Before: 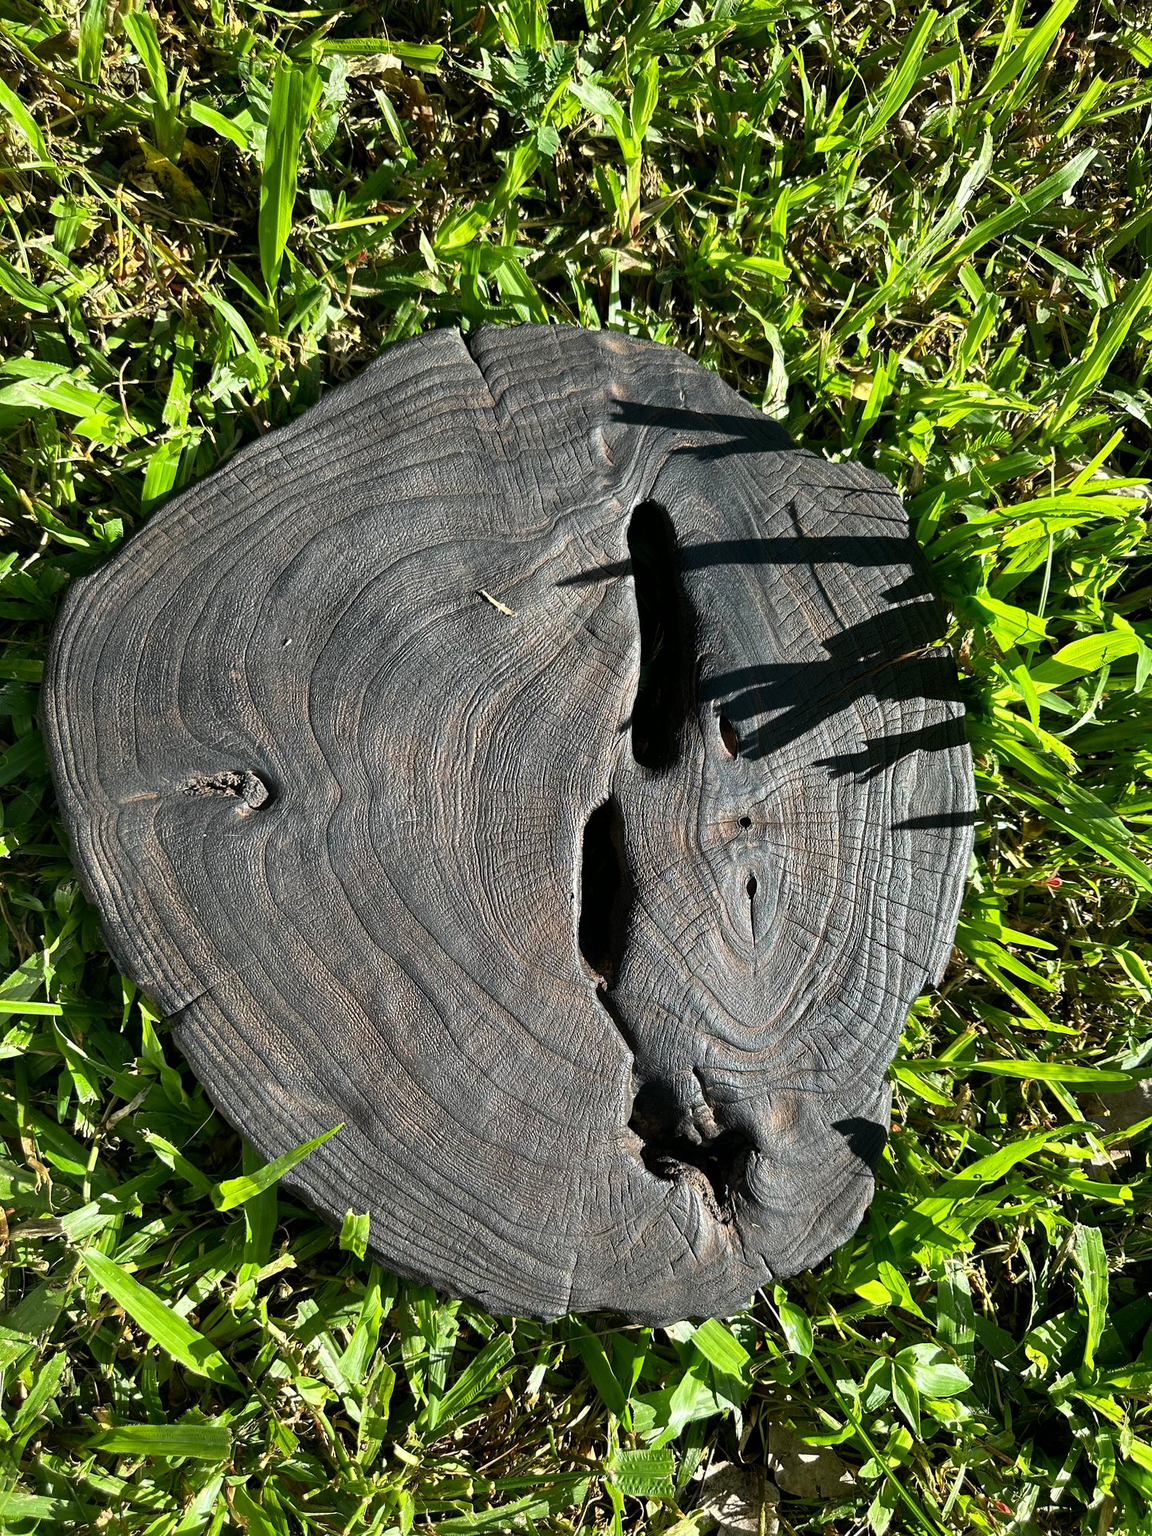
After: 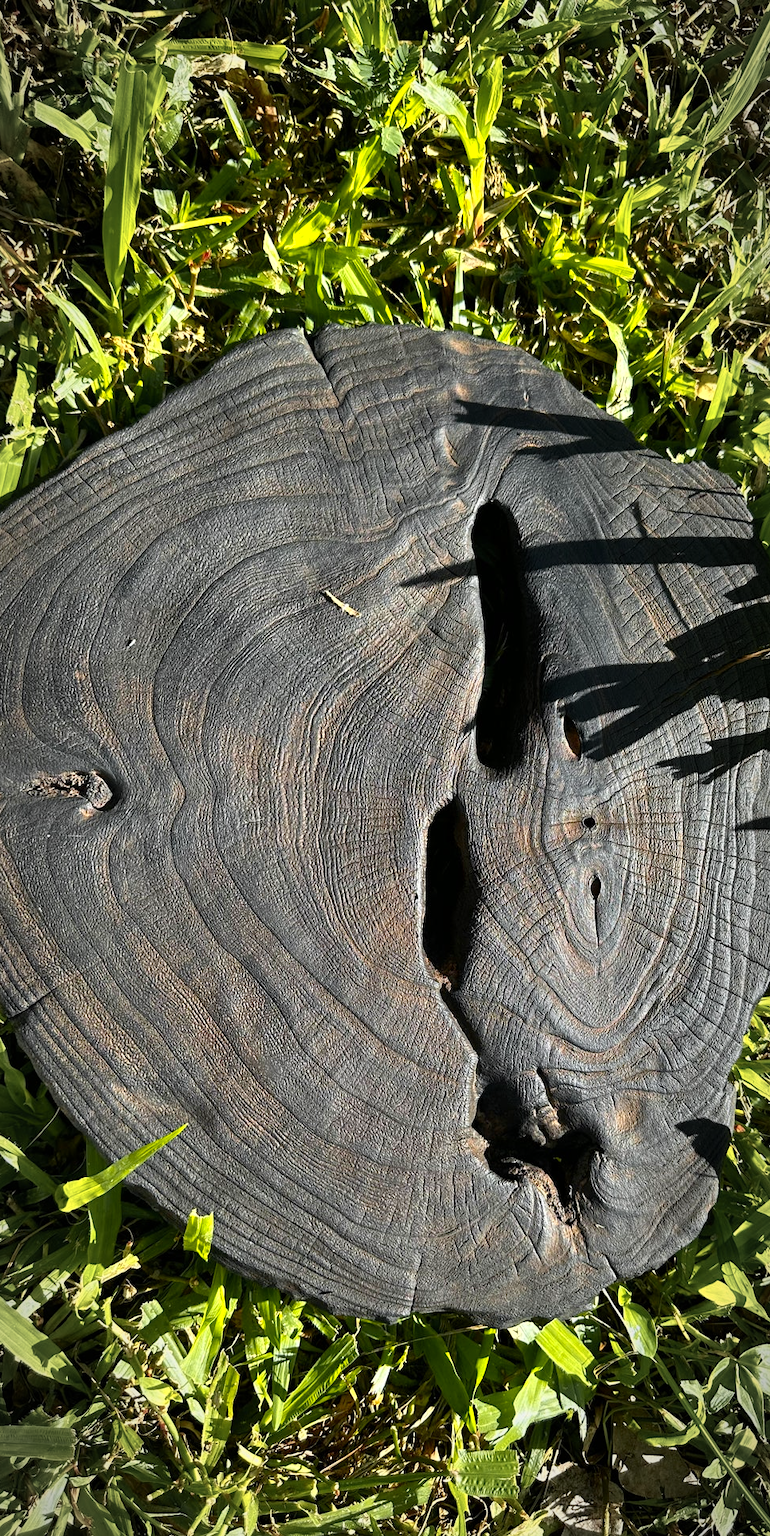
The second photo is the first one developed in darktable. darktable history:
color zones: curves: ch0 [(0, 0.511) (0.143, 0.531) (0.286, 0.56) (0.429, 0.5) (0.571, 0.5) (0.714, 0.5) (0.857, 0.5) (1, 0.5)]; ch1 [(0, 0.525) (0.143, 0.705) (0.286, 0.715) (0.429, 0.35) (0.571, 0.35) (0.714, 0.35) (0.857, 0.4) (1, 0.4)]; ch2 [(0, 0.572) (0.143, 0.512) (0.286, 0.473) (0.429, 0.45) (0.571, 0.5) (0.714, 0.5) (0.857, 0.518) (1, 0.518)]
vignetting: automatic ratio true
crop and rotate: left 13.606%, right 19.529%
